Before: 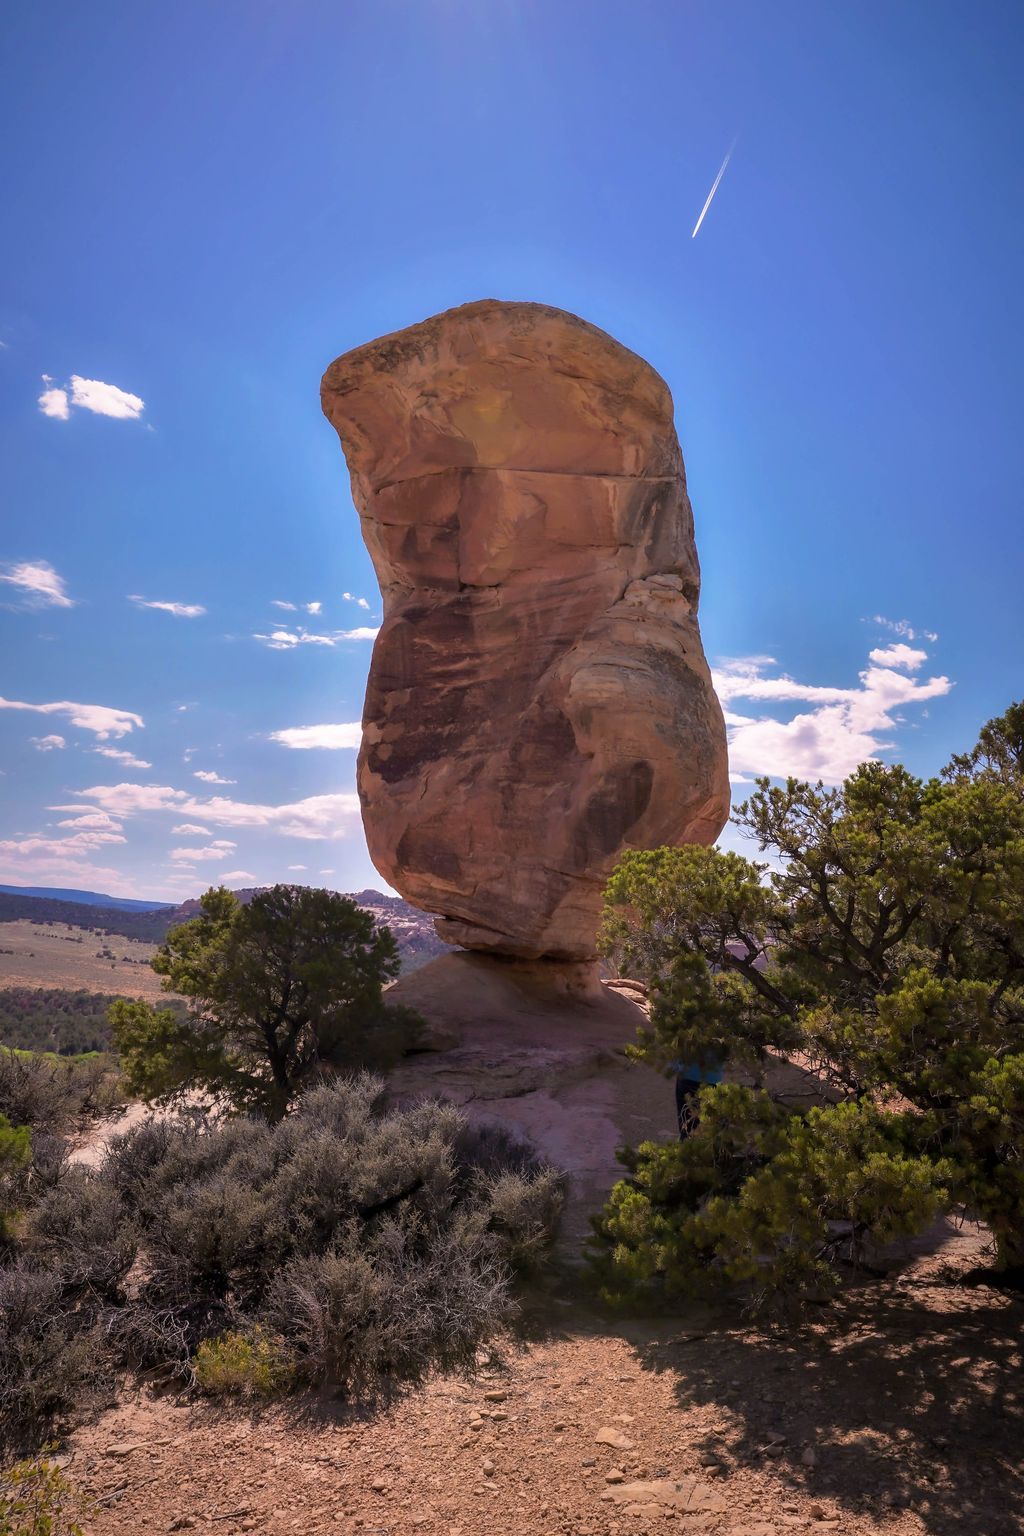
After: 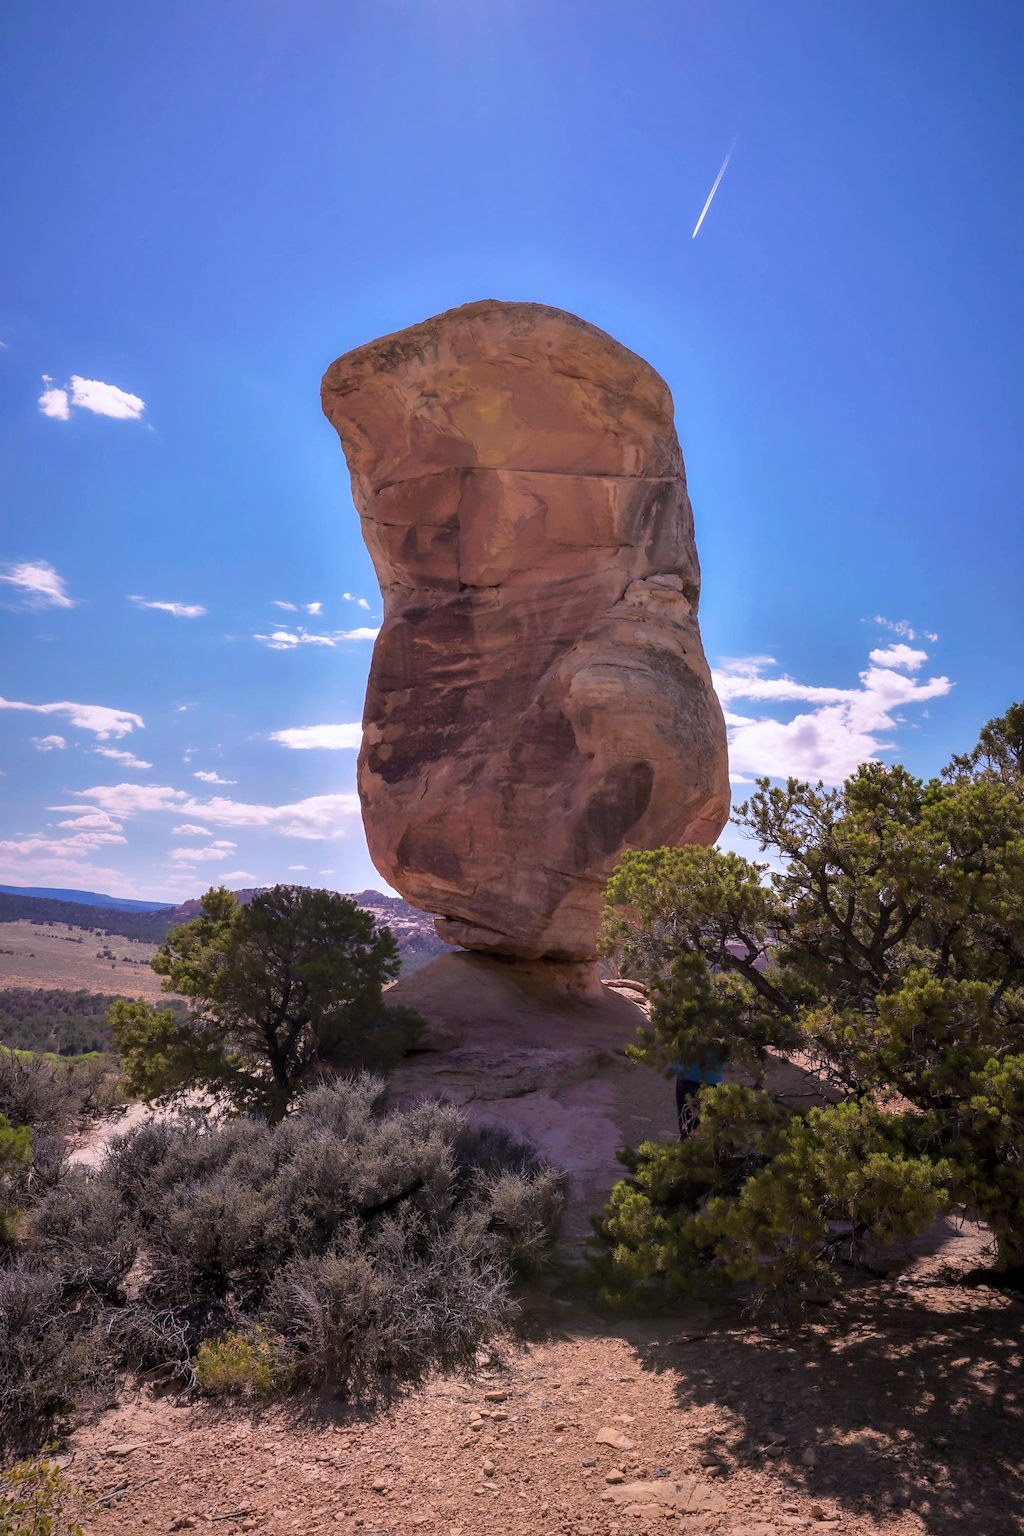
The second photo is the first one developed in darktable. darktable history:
base curve: curves: ch0 [(0, 0) (0.472, 0.508) (1, 1)], preserve colors none
color calibration: gray › normalize channels true, illuminant as shot in camera, x 0.358, y 0.373, temperature 4628.91 K, gamut compression 0.013
